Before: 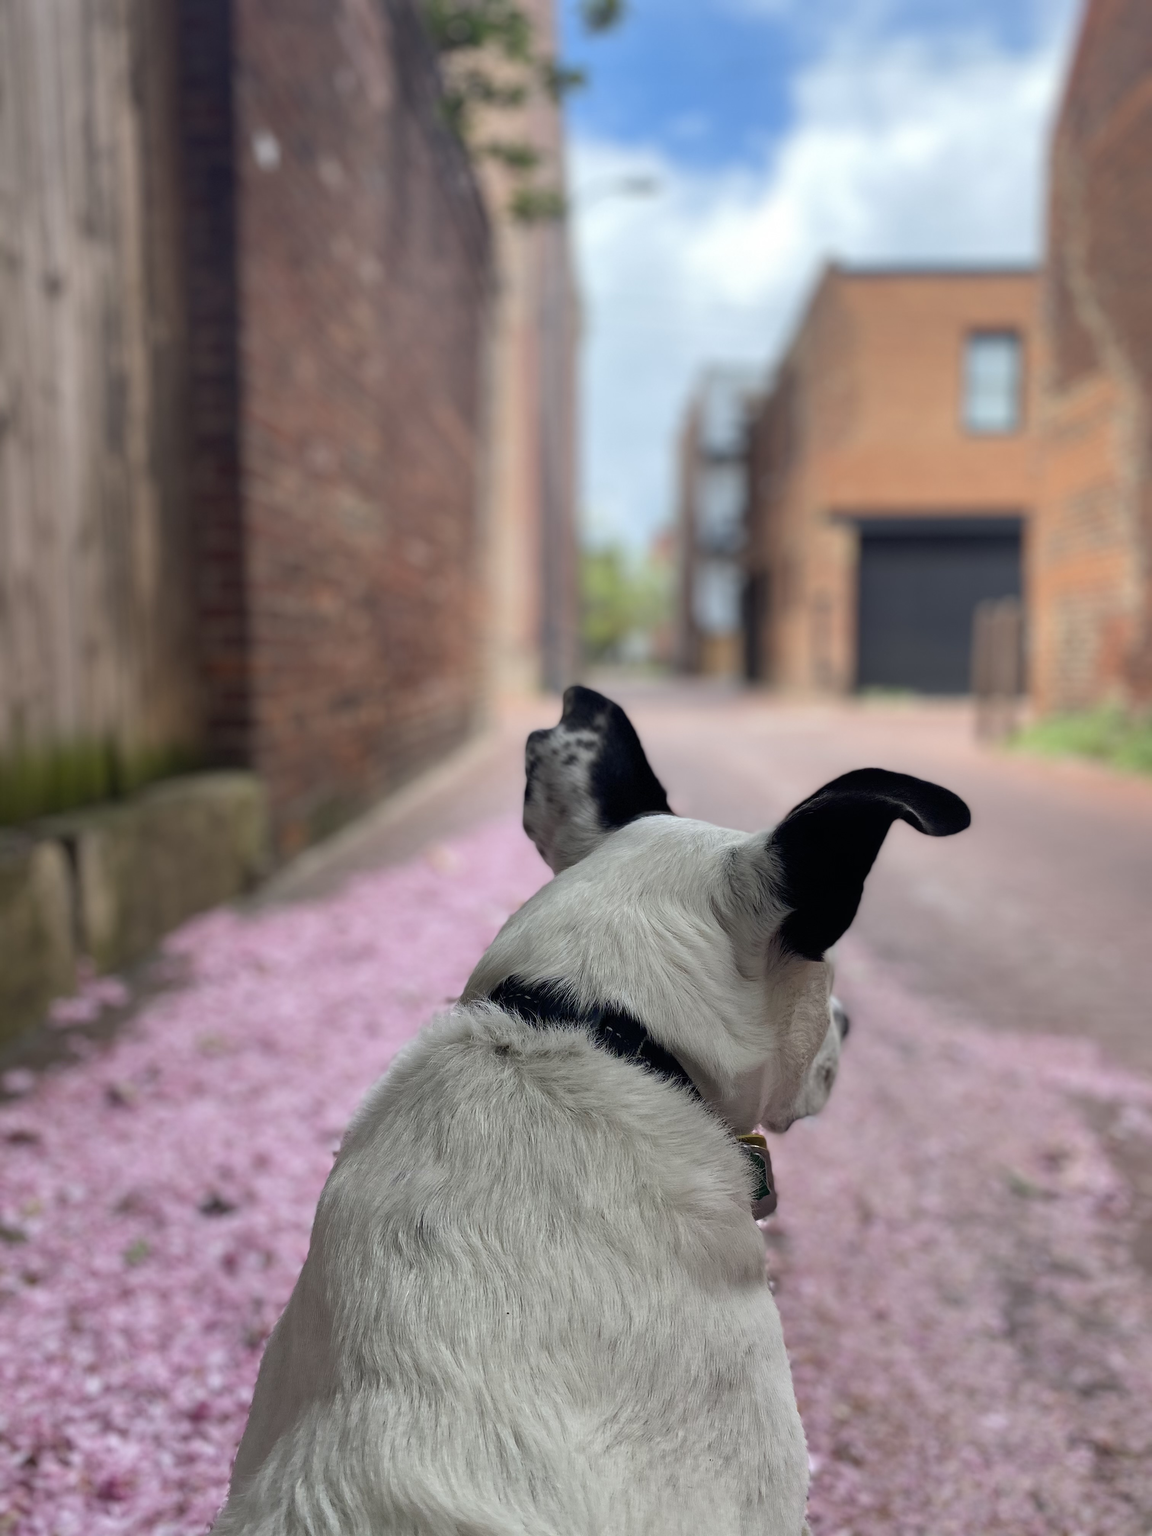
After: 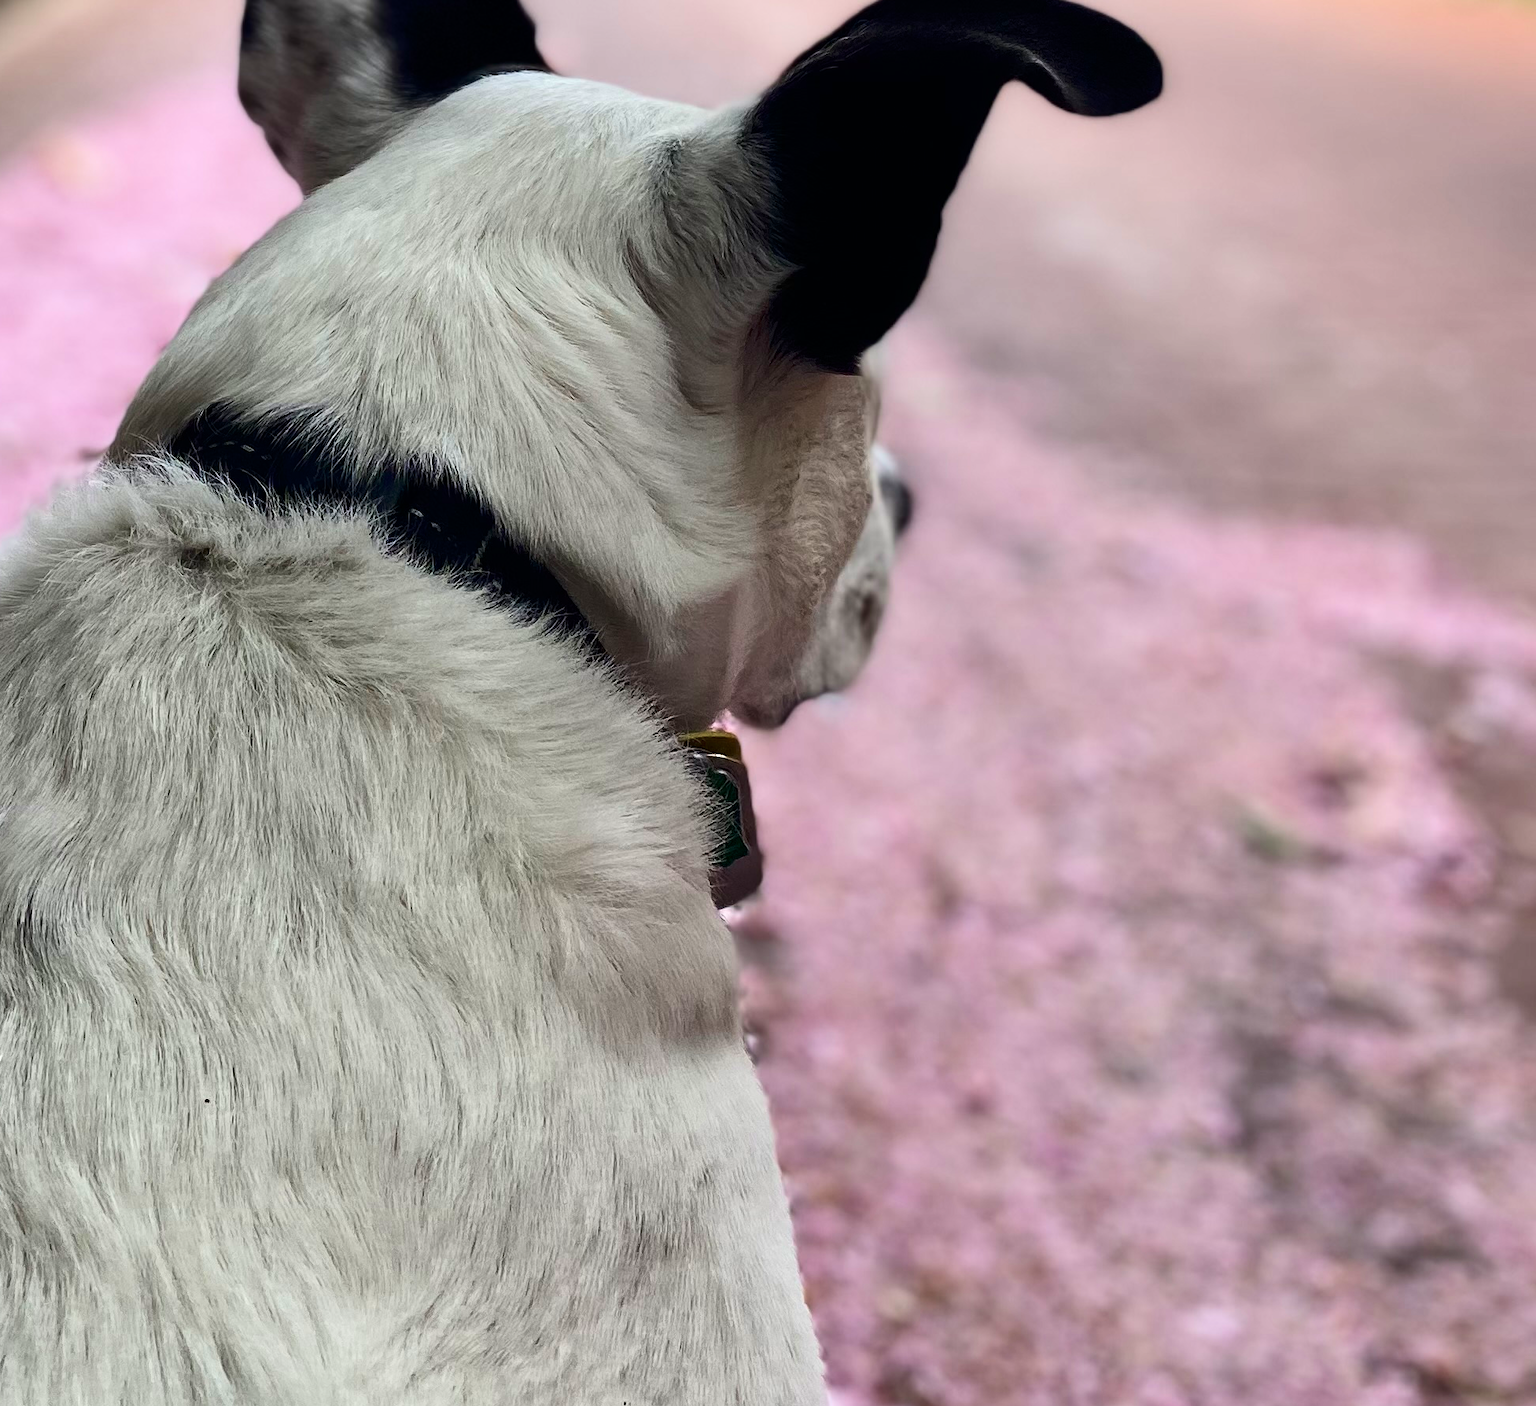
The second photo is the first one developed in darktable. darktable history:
crop and rotate: left 35.393%, top 50.801%, bottom 4.829%
velvia: on, module defaults
contrast brightness saturation: contrast 0.278
